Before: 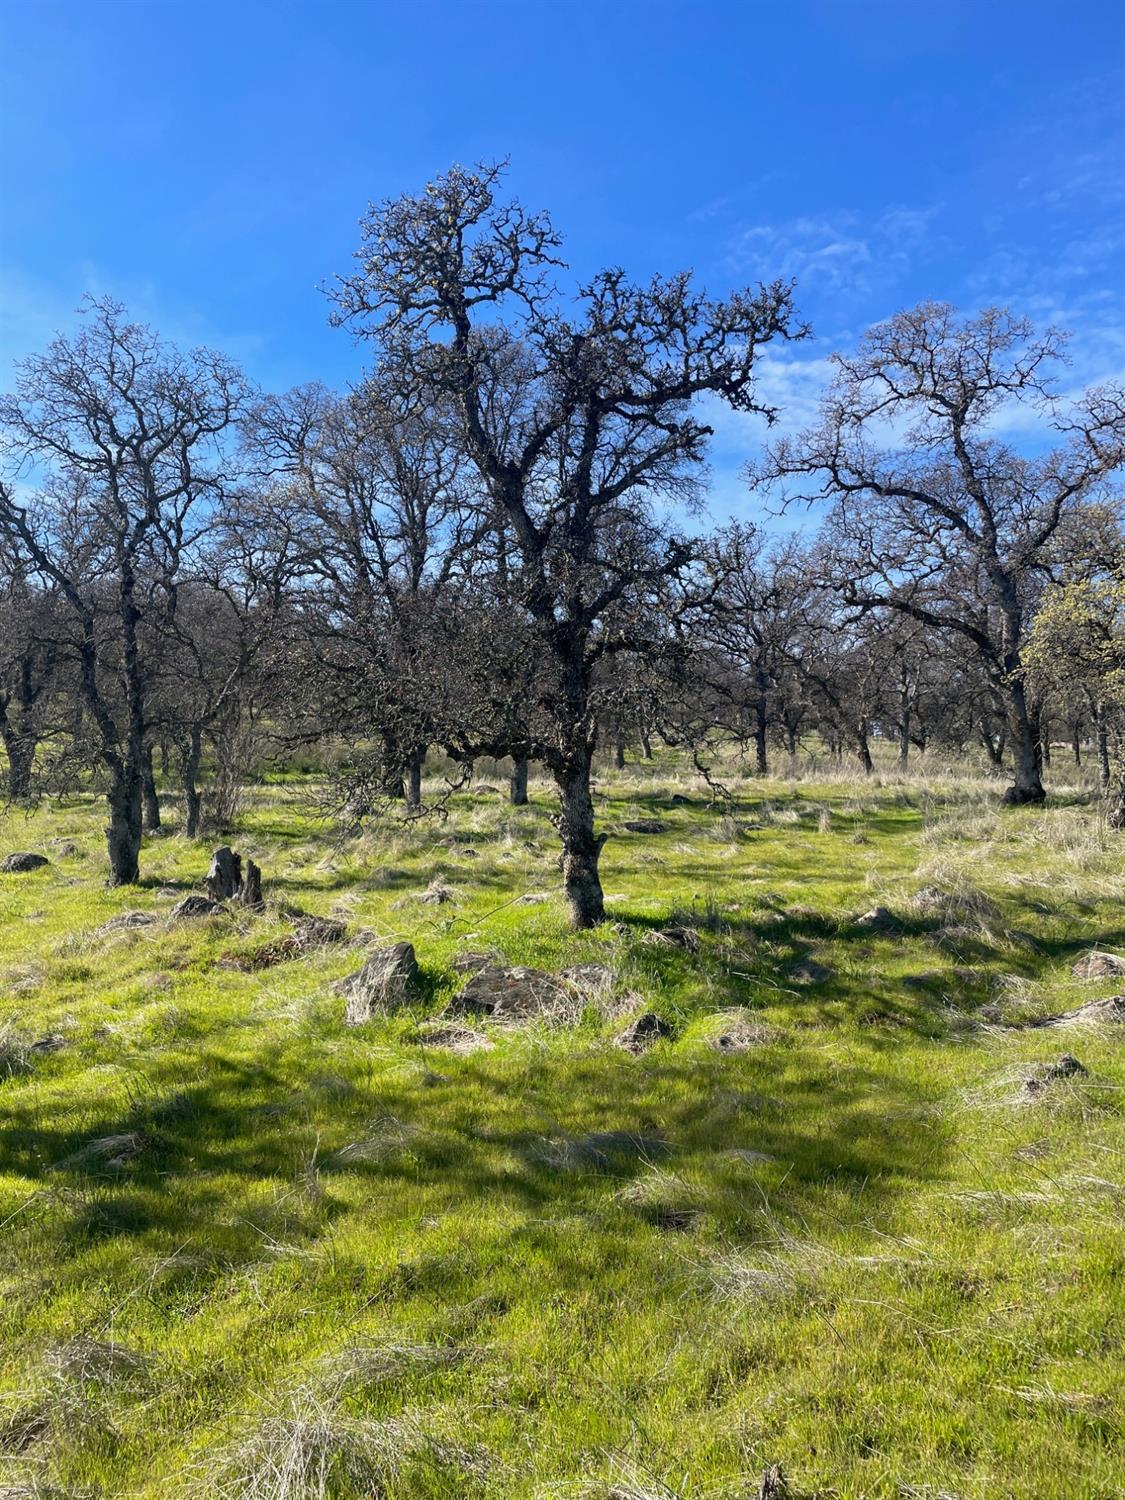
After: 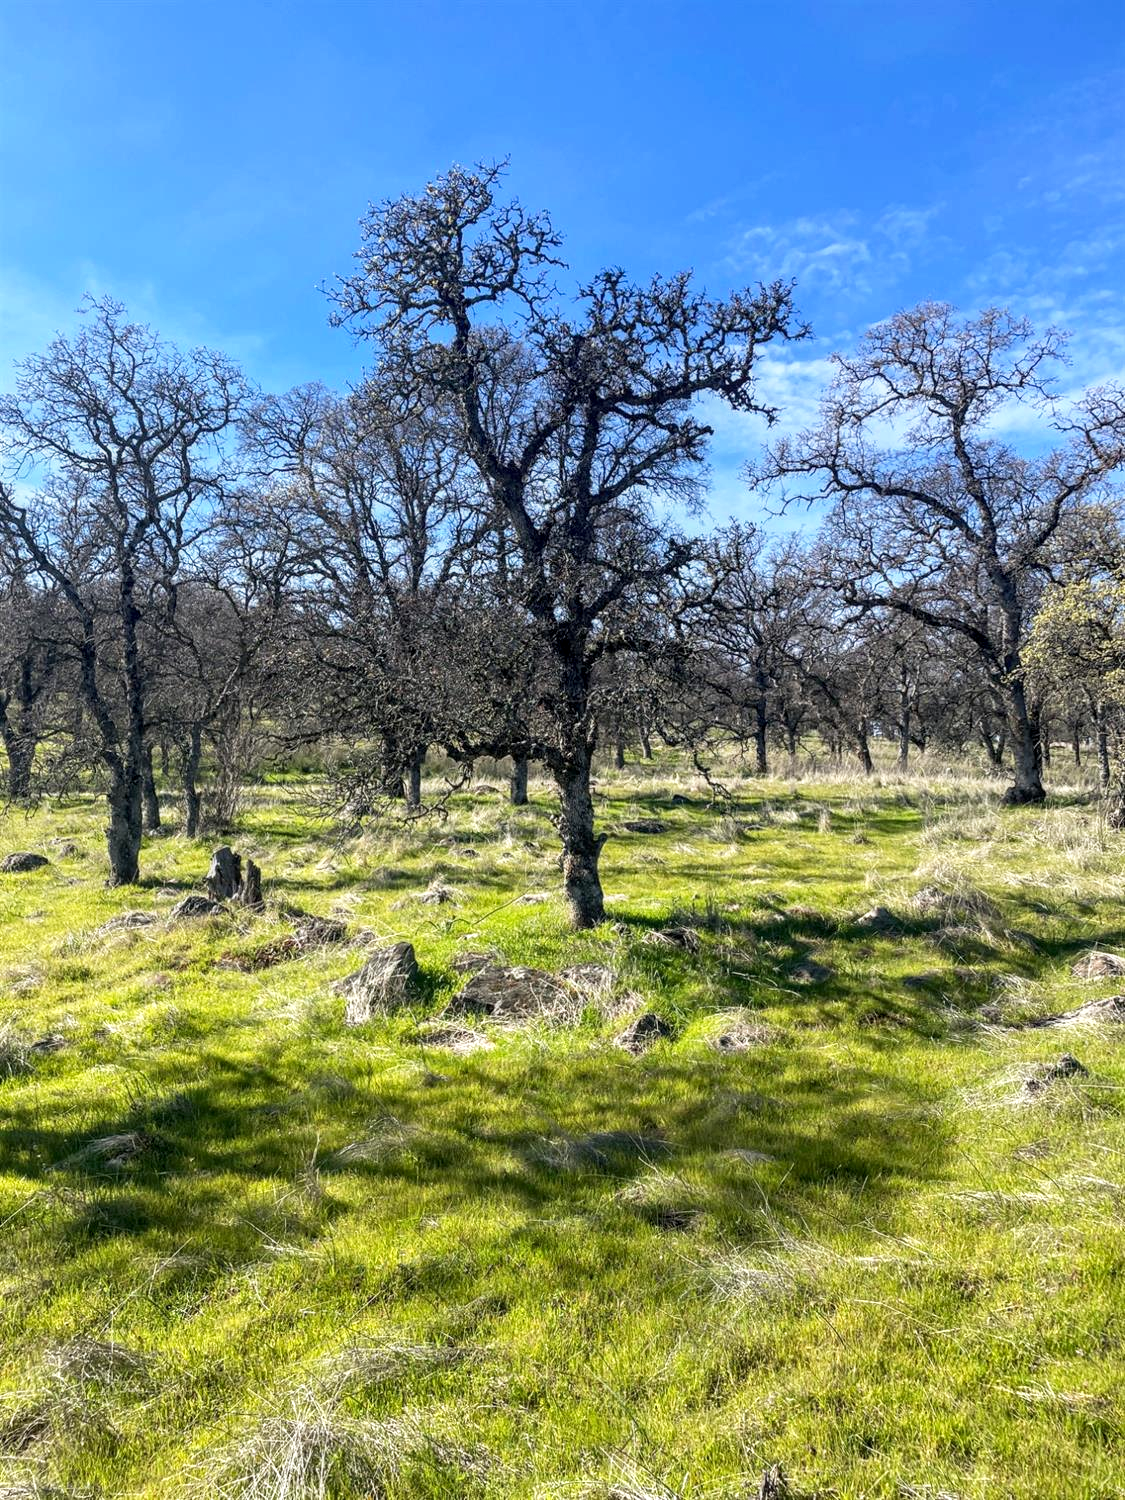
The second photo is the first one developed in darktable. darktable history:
base curve: curves: ch0 [(0, 0) (0.688, 0.865) (1, 1)], preserve colors none
local contrast: on, module defaults
